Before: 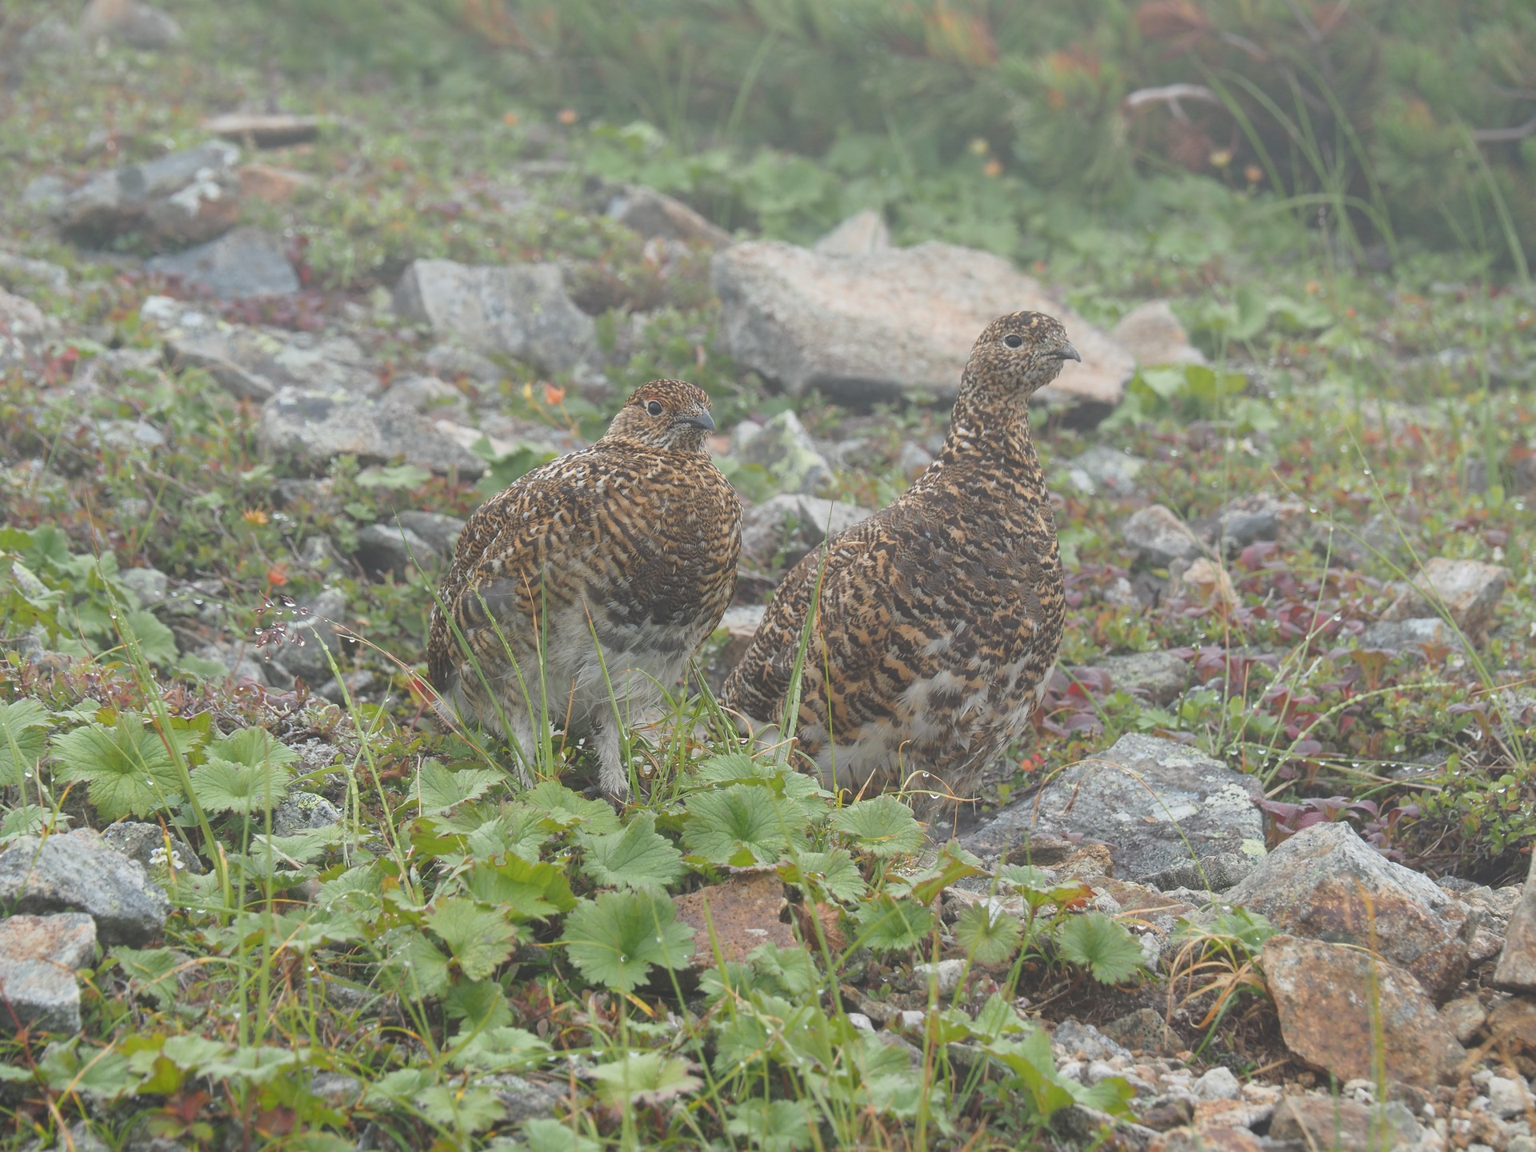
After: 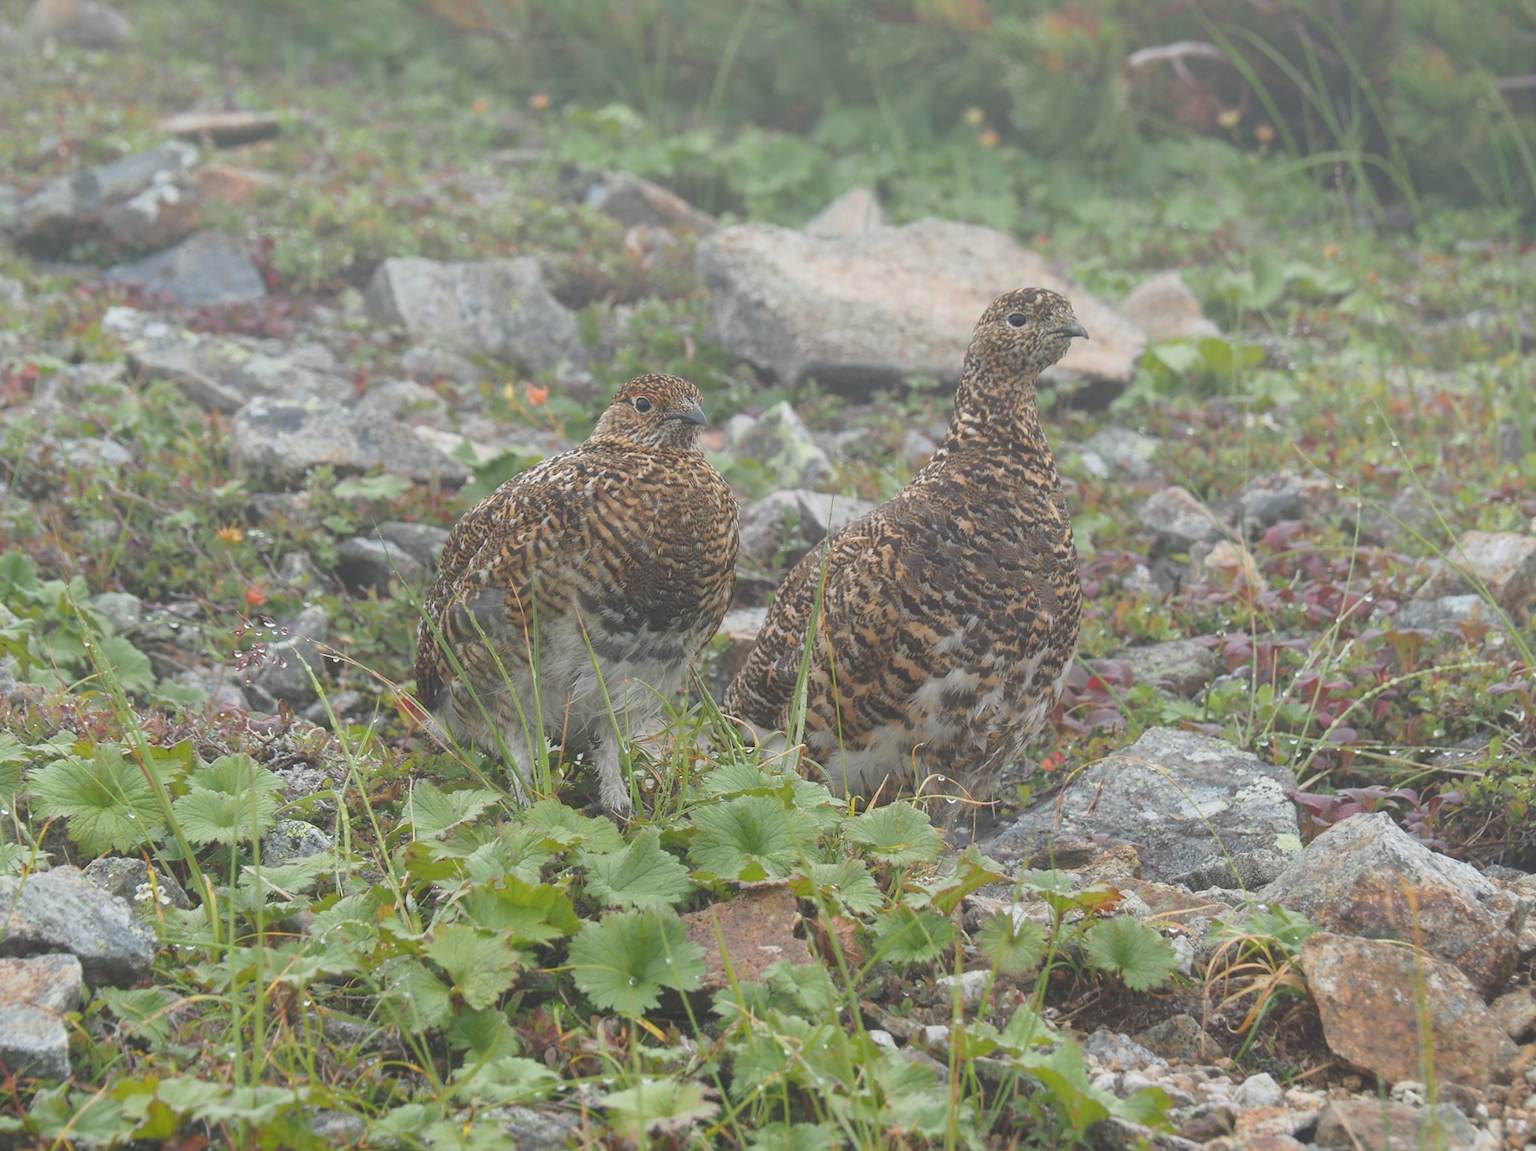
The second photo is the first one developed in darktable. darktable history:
exposure: compensate highlight preservation false
rotate and perspective: rotation -2.12°, lens shift (vertical) 0.009, lens shift (horizontal) -0.008, automatic cropping original format, crop left 0.036, crop right 0.964, crop top 0.05, crop bottom 0.959
